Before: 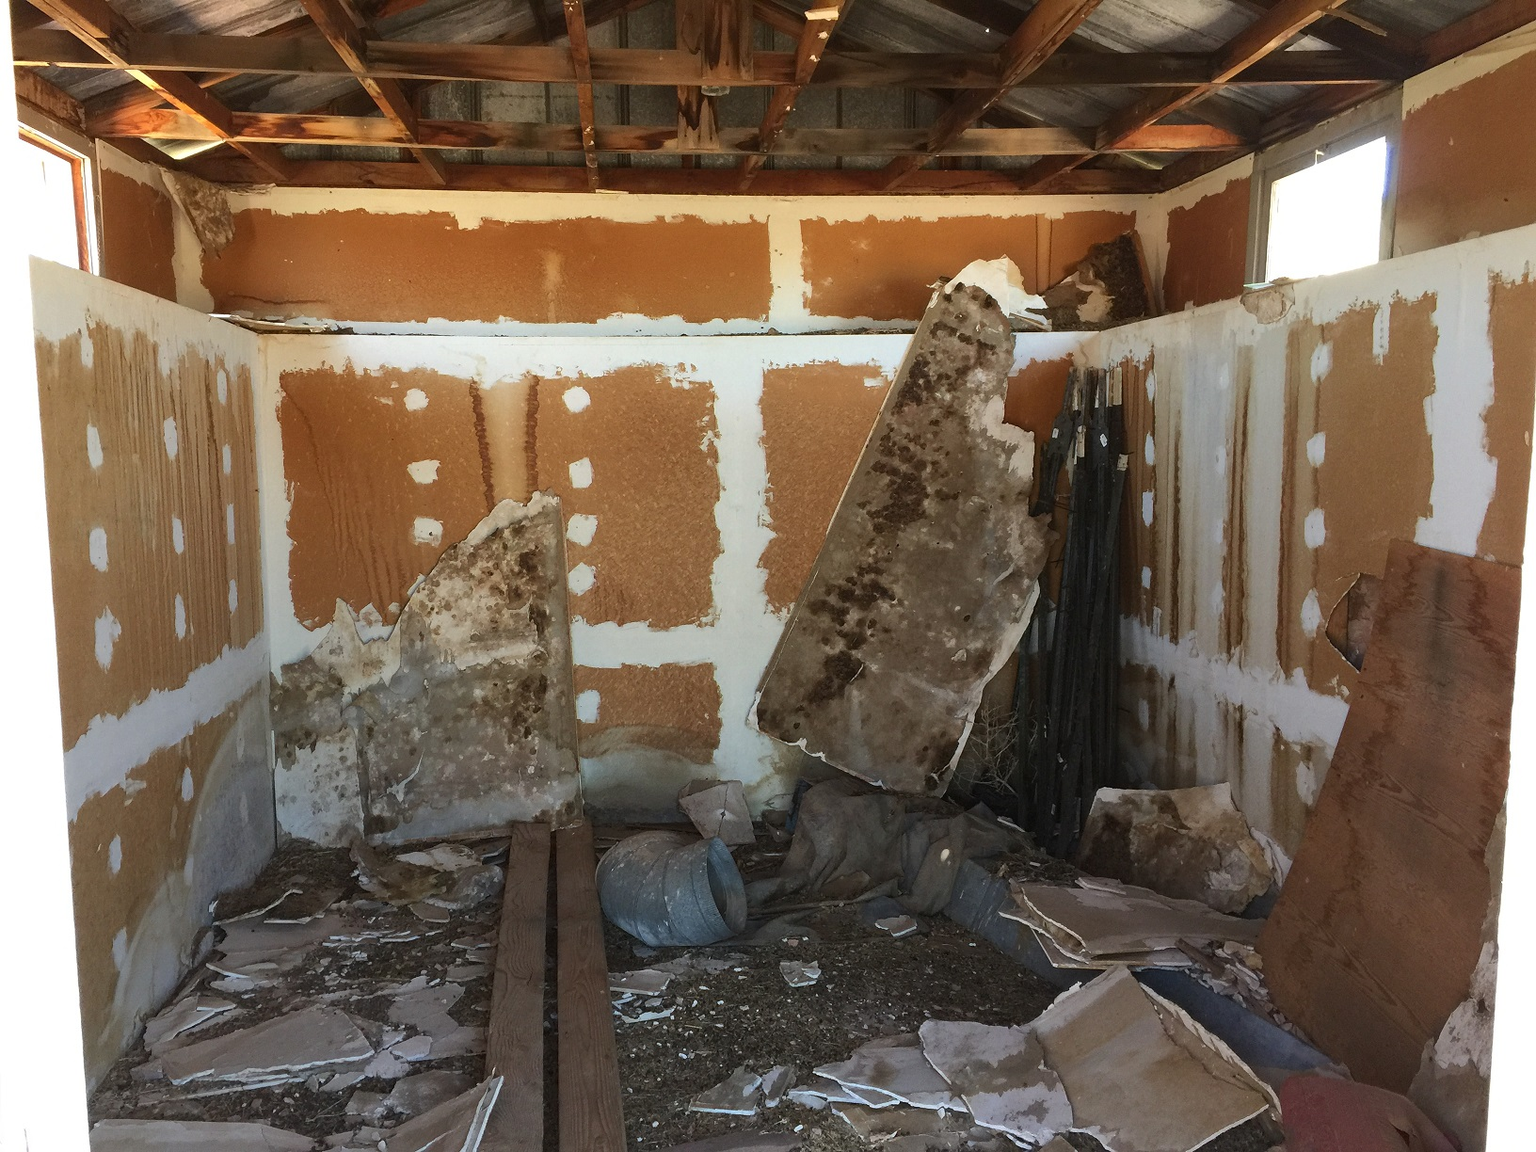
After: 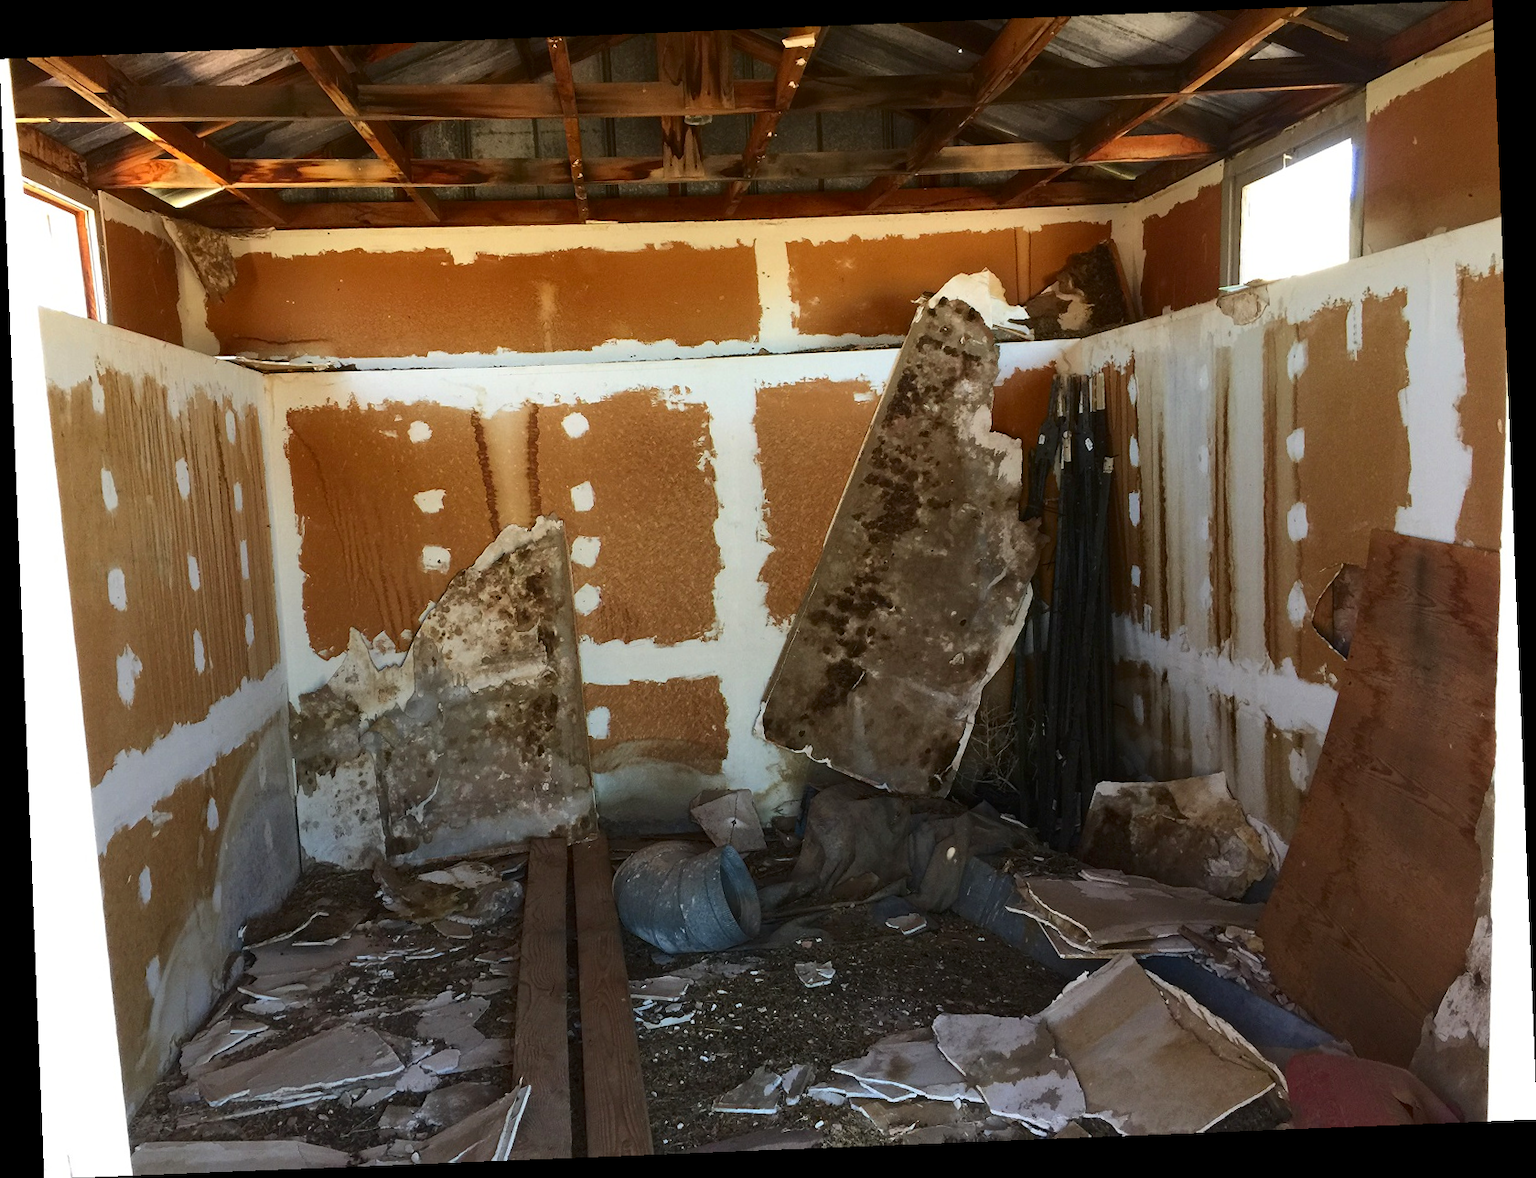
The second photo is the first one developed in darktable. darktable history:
contrast brightness saturation: contrast 0.13, brightness -0.05, saturation 0.16
rotate and perspective: rotation -2.29°, automatic cropping off
